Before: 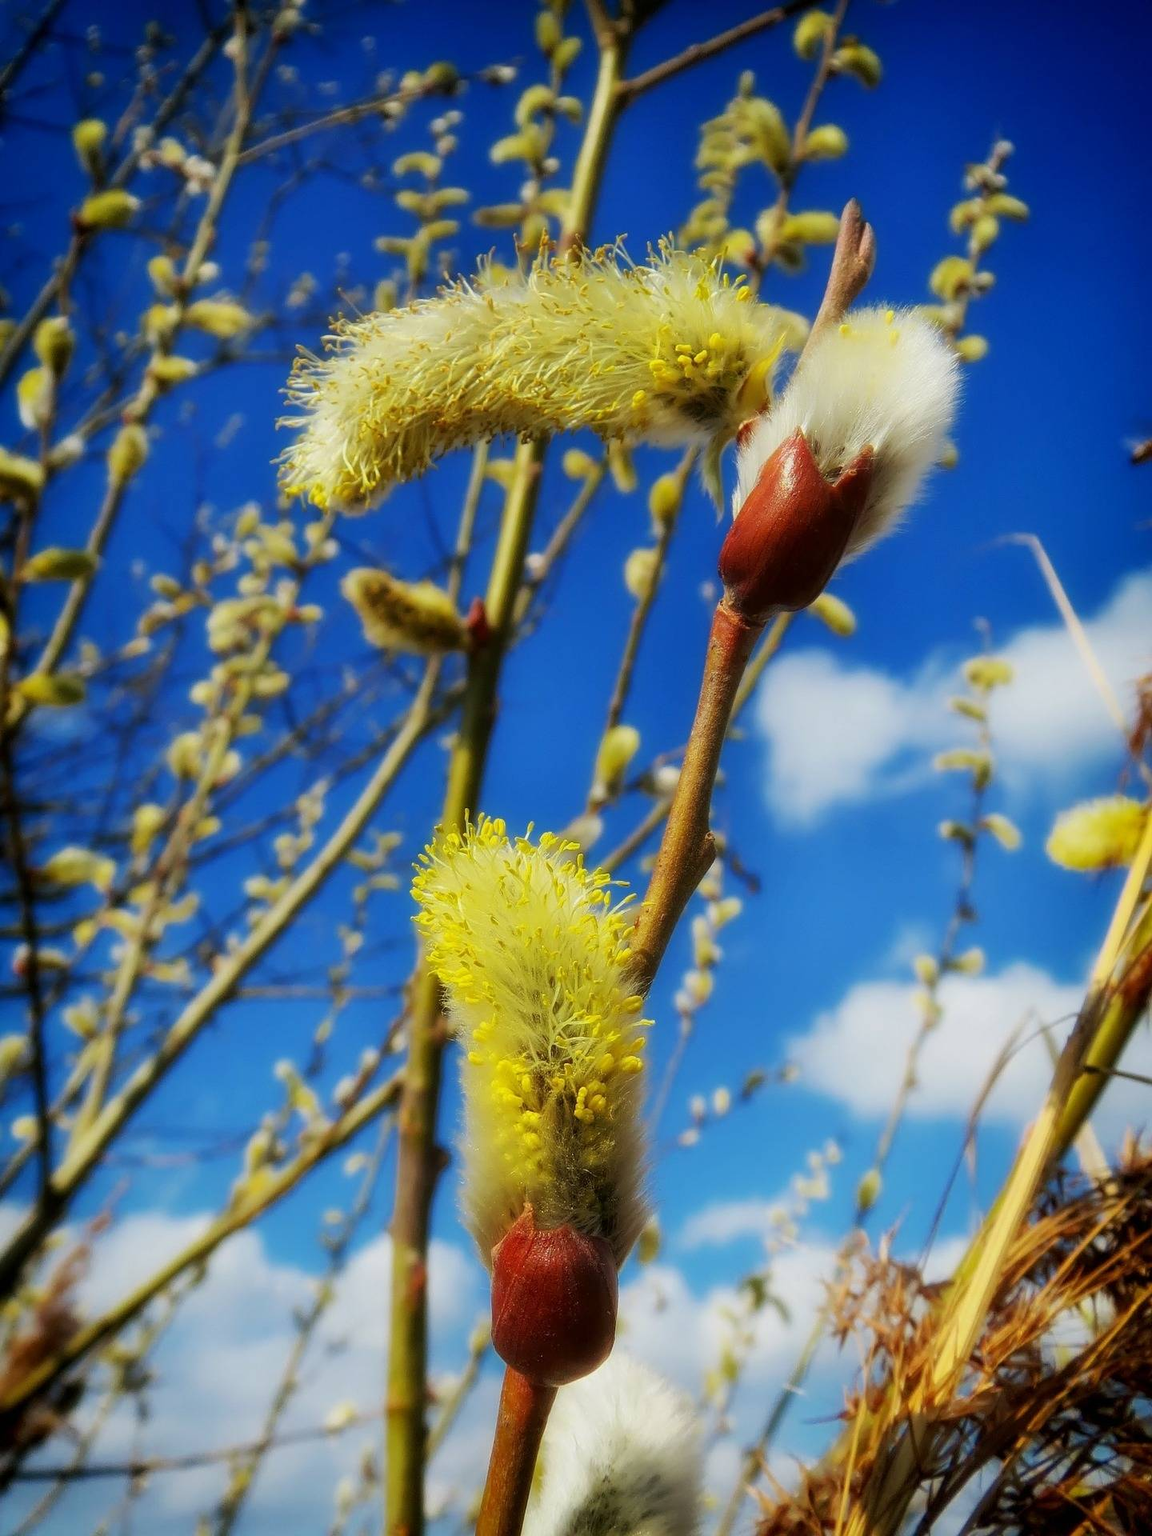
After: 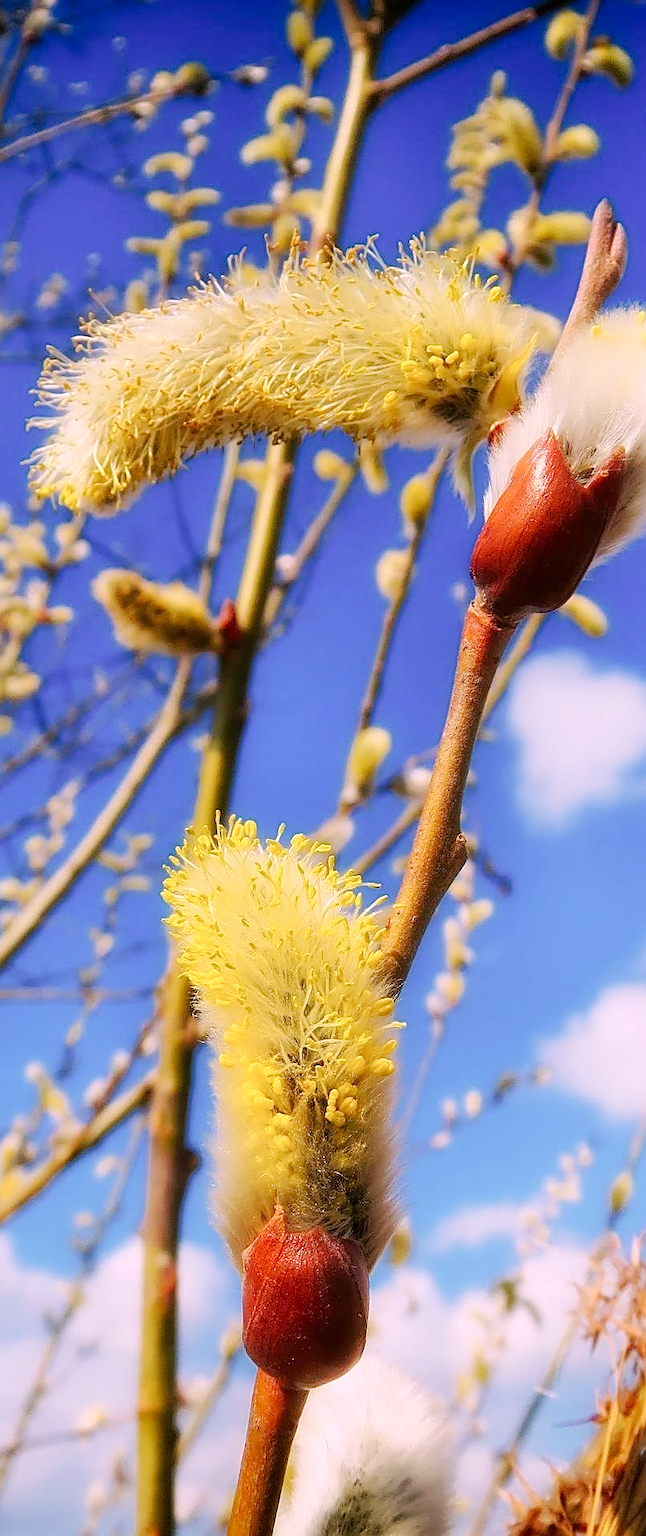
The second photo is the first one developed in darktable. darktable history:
tone curve: curves: ch0 [(0, 0) (0.003, 0.004) (0.011, 0.015) (0.025, 0.033) (0.044, 0.059) (0.069, 0.092) (0.1, 0.132) (0.136, 0.18) (0.177, 0.235) (0.224, 0.297) (0.277, 0.366) (0.335, 0.44) (0.399, 0.52) (0.468, 0.594) (0.543, 0.661) (0.623, 0.727) (0.709, 0.79) (0.801, 0.86) (0.898, 0.928) (1, 1)], preserve colors none
sharpen: amount 0.6
crop: left 21.674%, right 22.086%
white balance: red 1.188, blue 1.11
